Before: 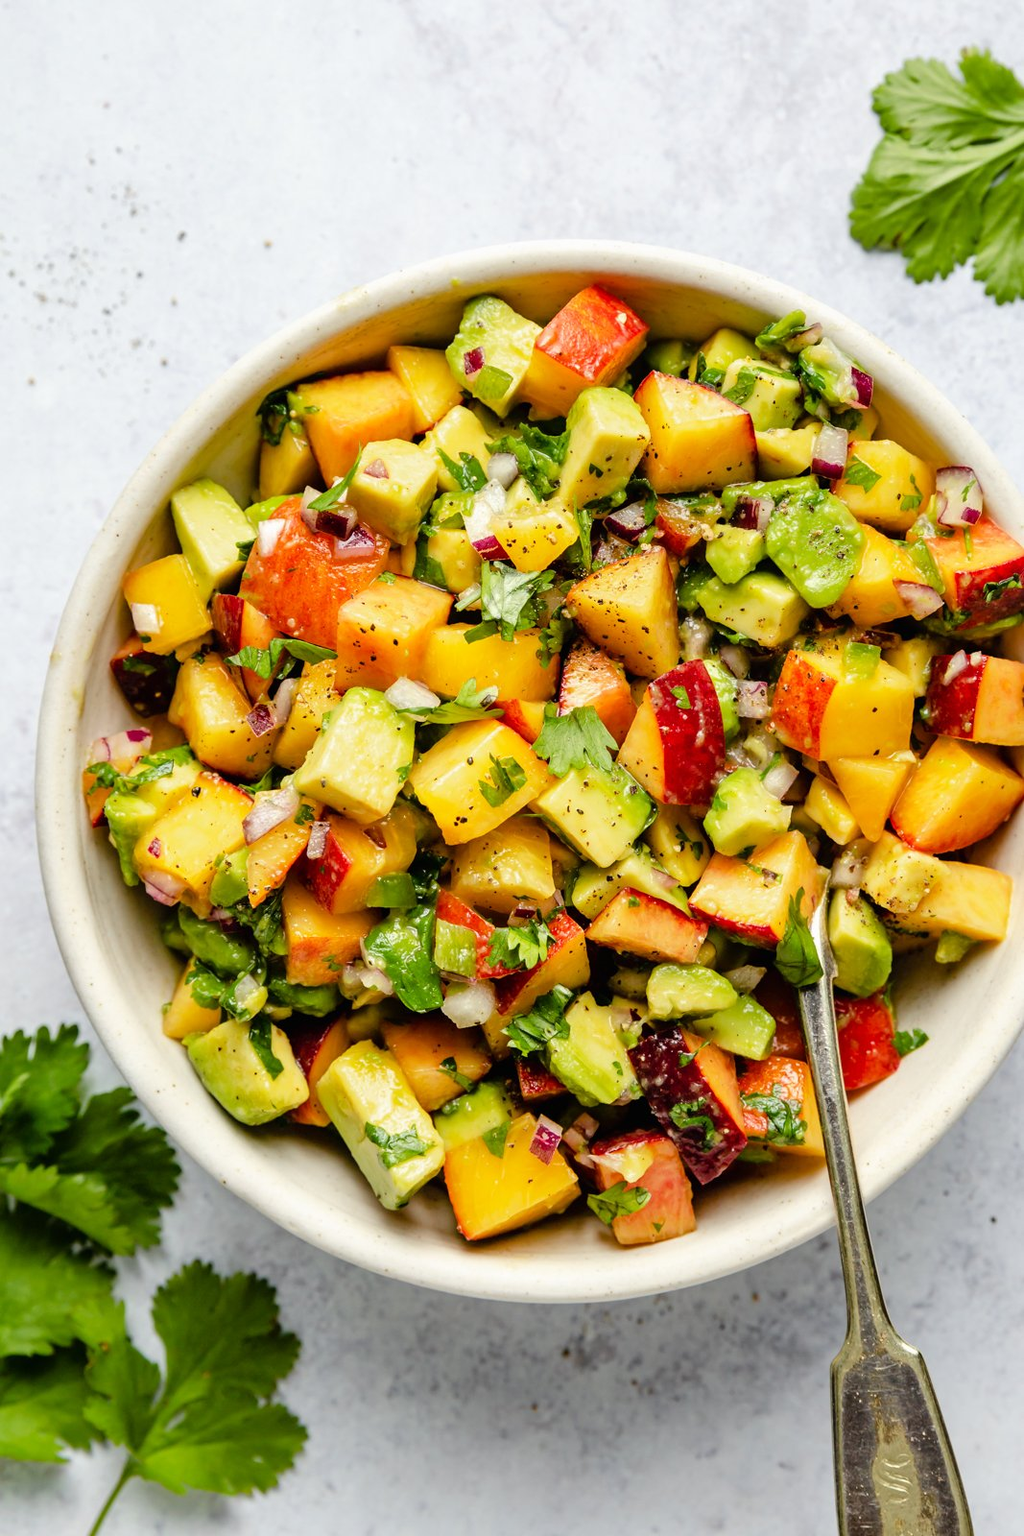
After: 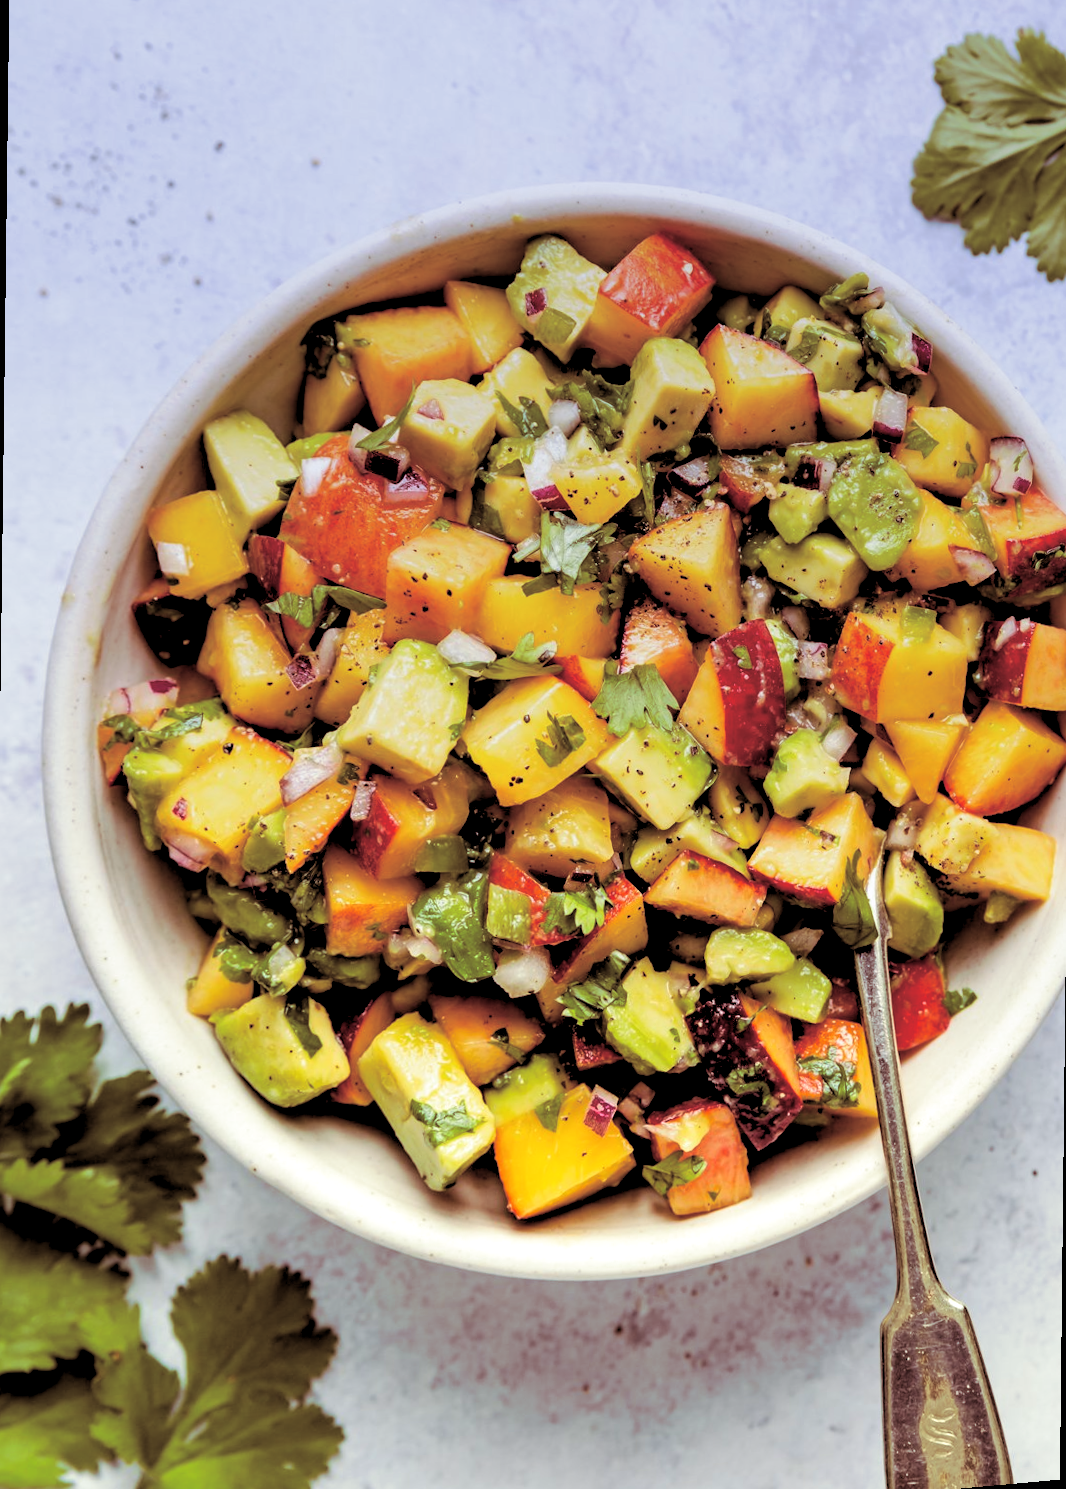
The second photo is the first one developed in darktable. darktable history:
split-toning: on, module defaults
rotate and perspective: rotation 0.679°, lens shift (horizontal) 0.136, crop left 0.009, crop right 0.991, crop top 0.078, crop bottom 0.95
rgb levels: levels [[0.013, 0.434, 0.89], [0, 0.5, 1], [0, 0.5, 1]]
exposure: black level correction 0.001, exposure 0.014 EV, compensate highlight preservation false
color balance: mode lift, gamma, gain (sRGB), lift [1, 1, 1.022, 1.026]
graduated density: hue 238.83°, saturation 50%
